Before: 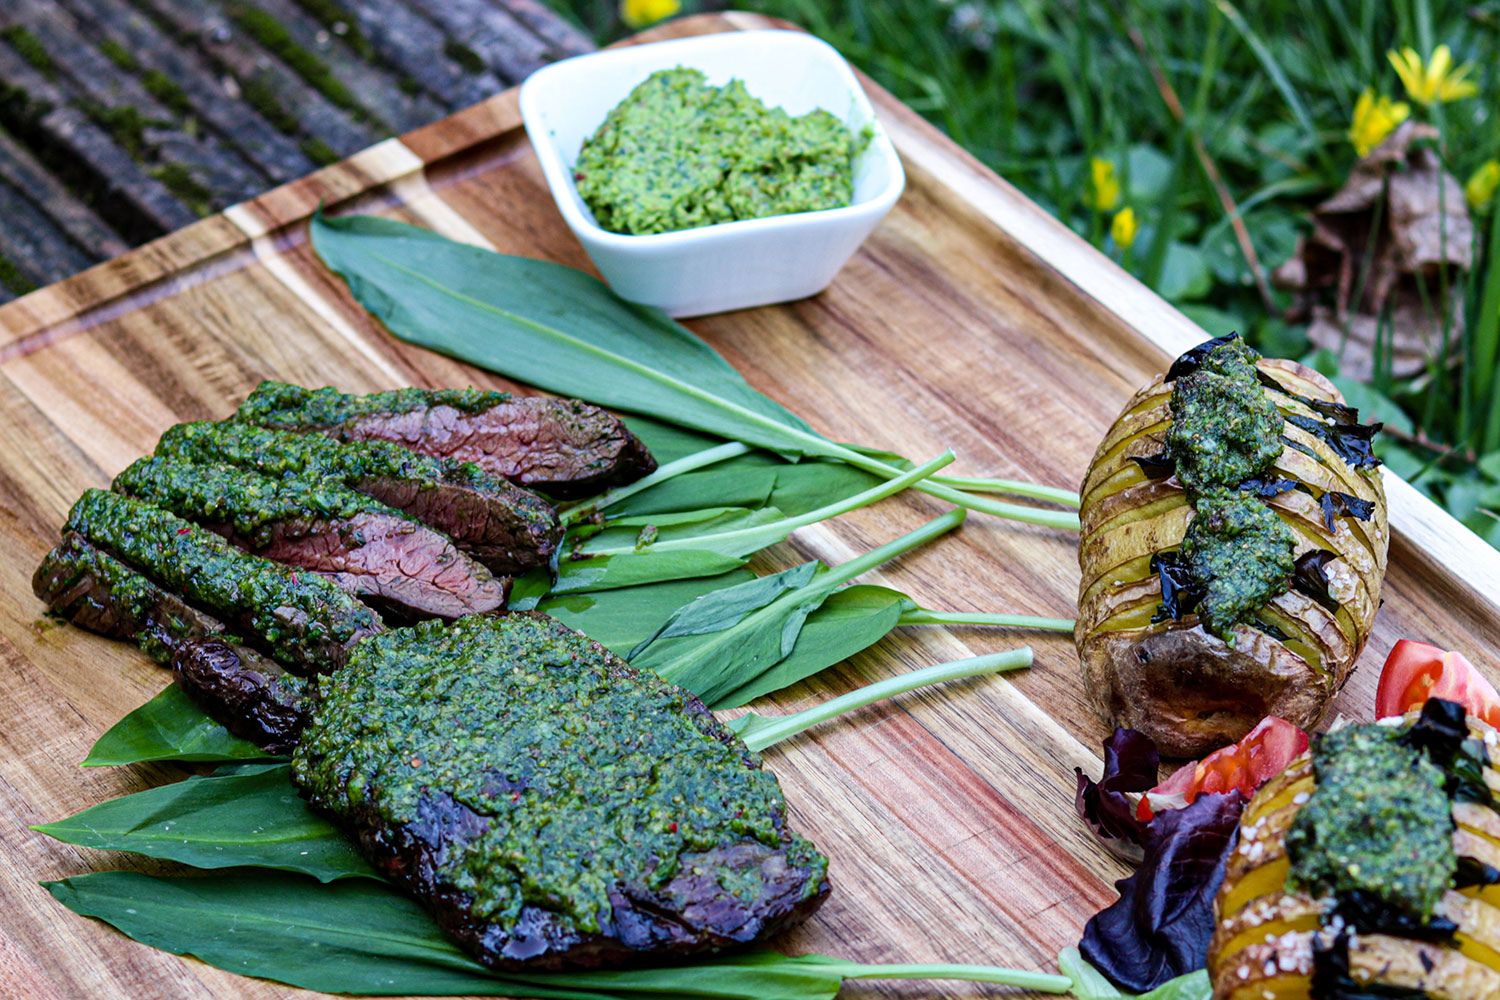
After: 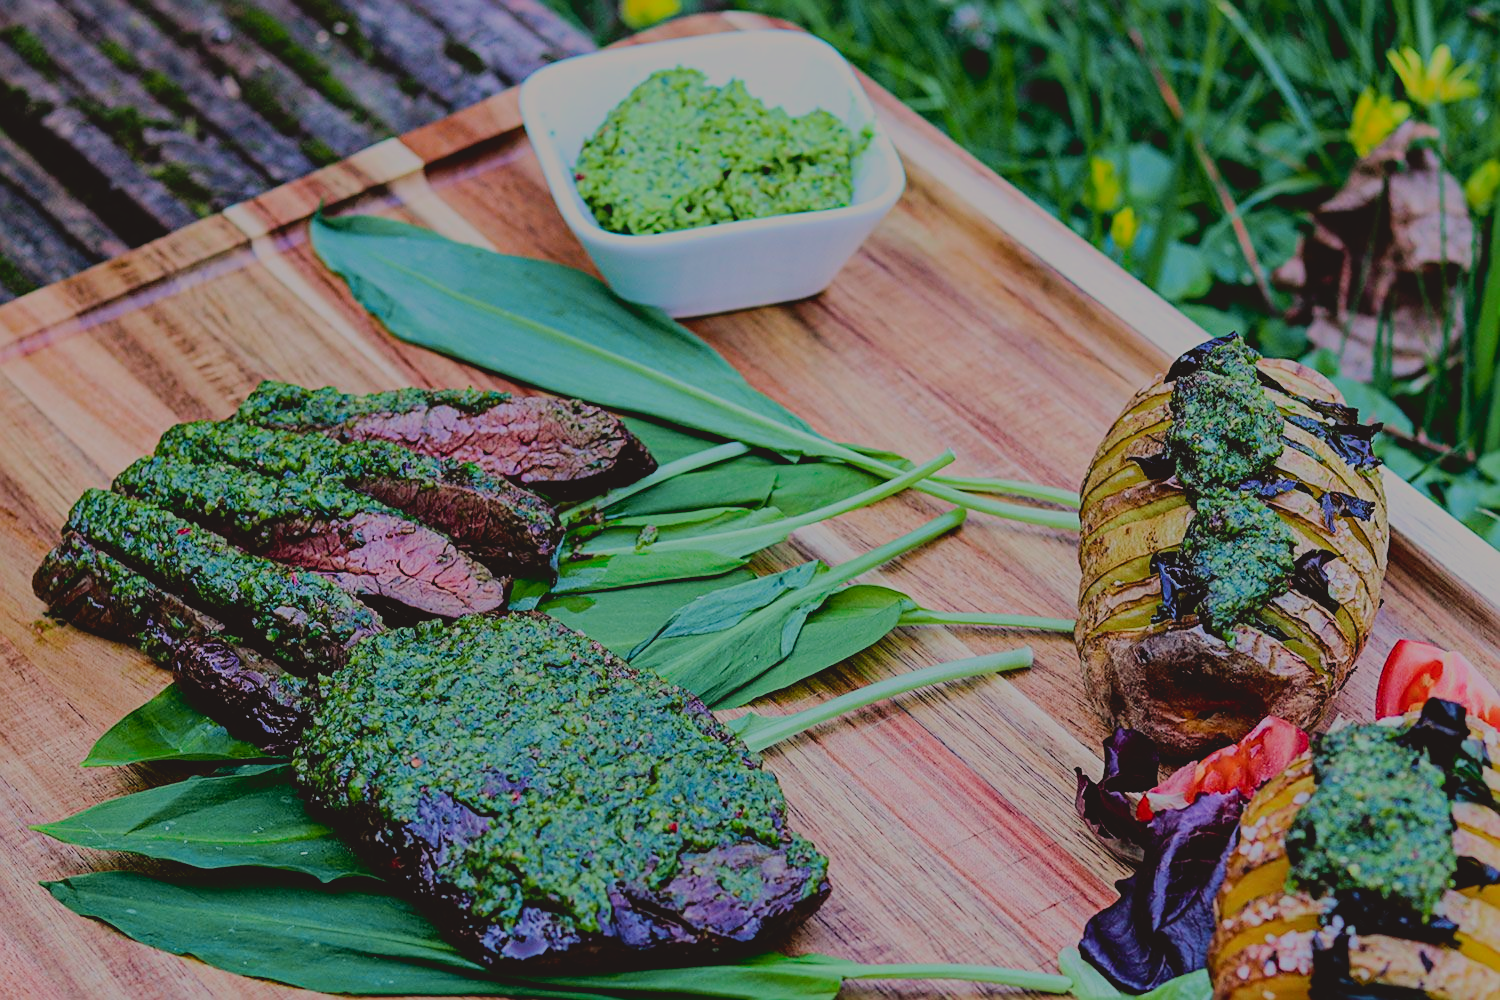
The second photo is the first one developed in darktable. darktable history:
sharpen: on, module defaults
contrast brightness saturation: contrast -0.28
tone curve: curves: ch0 [(0, 0.013) (0.175, 0.11) (0.337, 0.304) (0.498, 0.485) (0.78, 0.742) (0.993, 0.954)]; ch1 [(0, 0) (0.294, 0.184) (0.359, 0.34) (0.362, 0.35) (0.43, 0.41) (0.469, 0.463) (0.495, 0.502) (0.54, 0.563) (0.612, 0.641) (1, 1)]; ch2 [(0, 0) (0.44, 0.437) (0.495, 0.502) (0.524, 0.534) (0.557, 0.56) (0.634, 0.654) (0.728, 0.722) (1, 1)], color space Lab, independent channels, preserve colors none
filmic rgb: black relative exposure -8.54 EV, white relative exposure 5.52 EV, hardness 3.39, contrast 1.016
